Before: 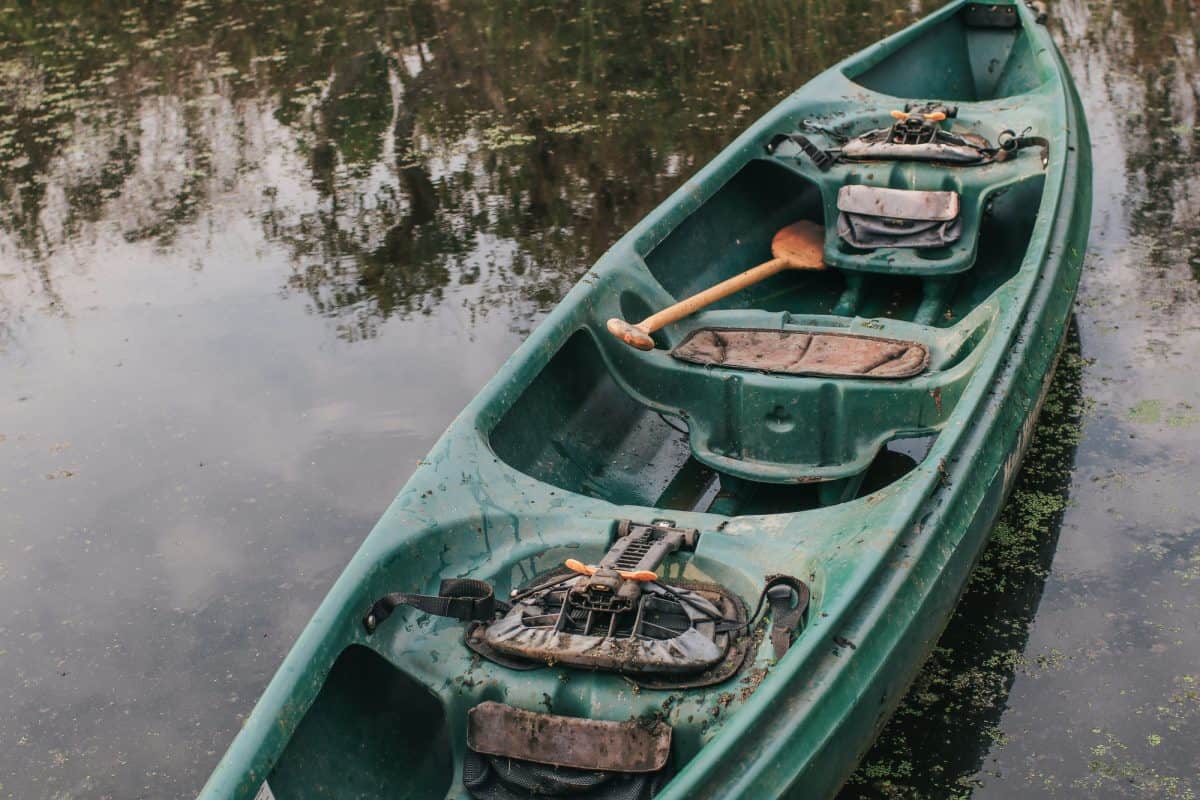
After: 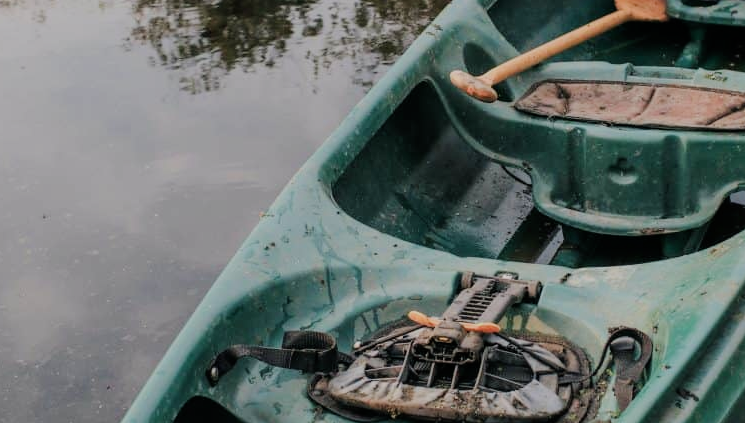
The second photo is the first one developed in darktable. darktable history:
crop: left 13.087%, top 31.024%, right 24.77%, bottom 16.04%
filmic rgb: black relative exposure -7.65 EV, white relative exposure 4.56 EV, hardness 3.61
